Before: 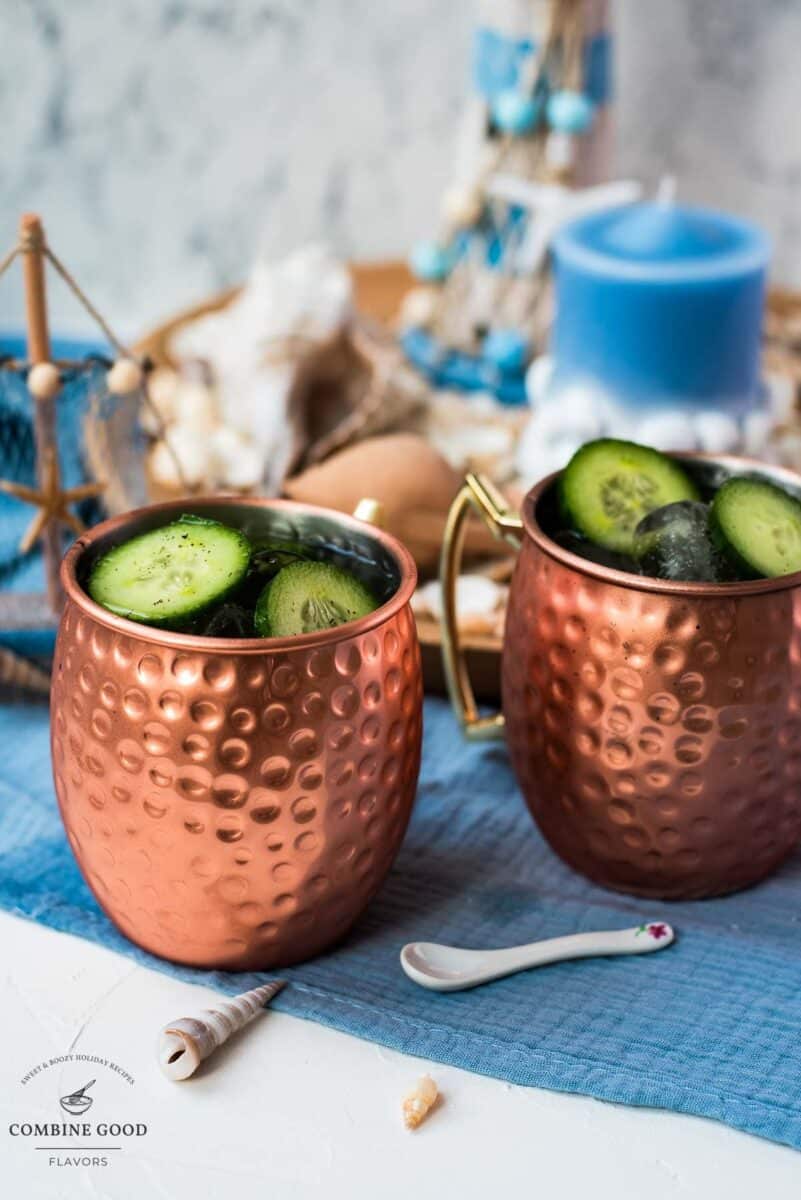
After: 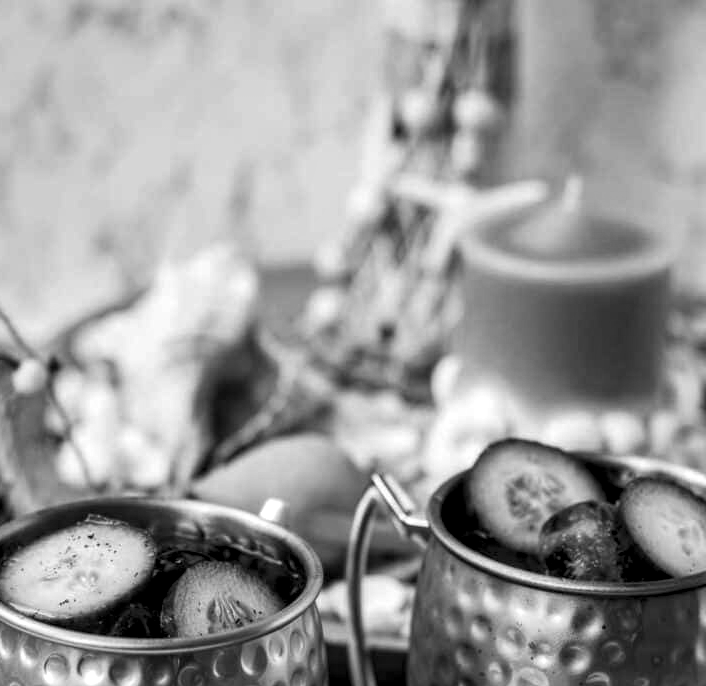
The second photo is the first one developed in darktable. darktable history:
crop and rotate: left 11.812%, bottom 42.776%
monochrome: a 32, b 64, size 2.3
local contrast: highlights 59%, detail 145%
